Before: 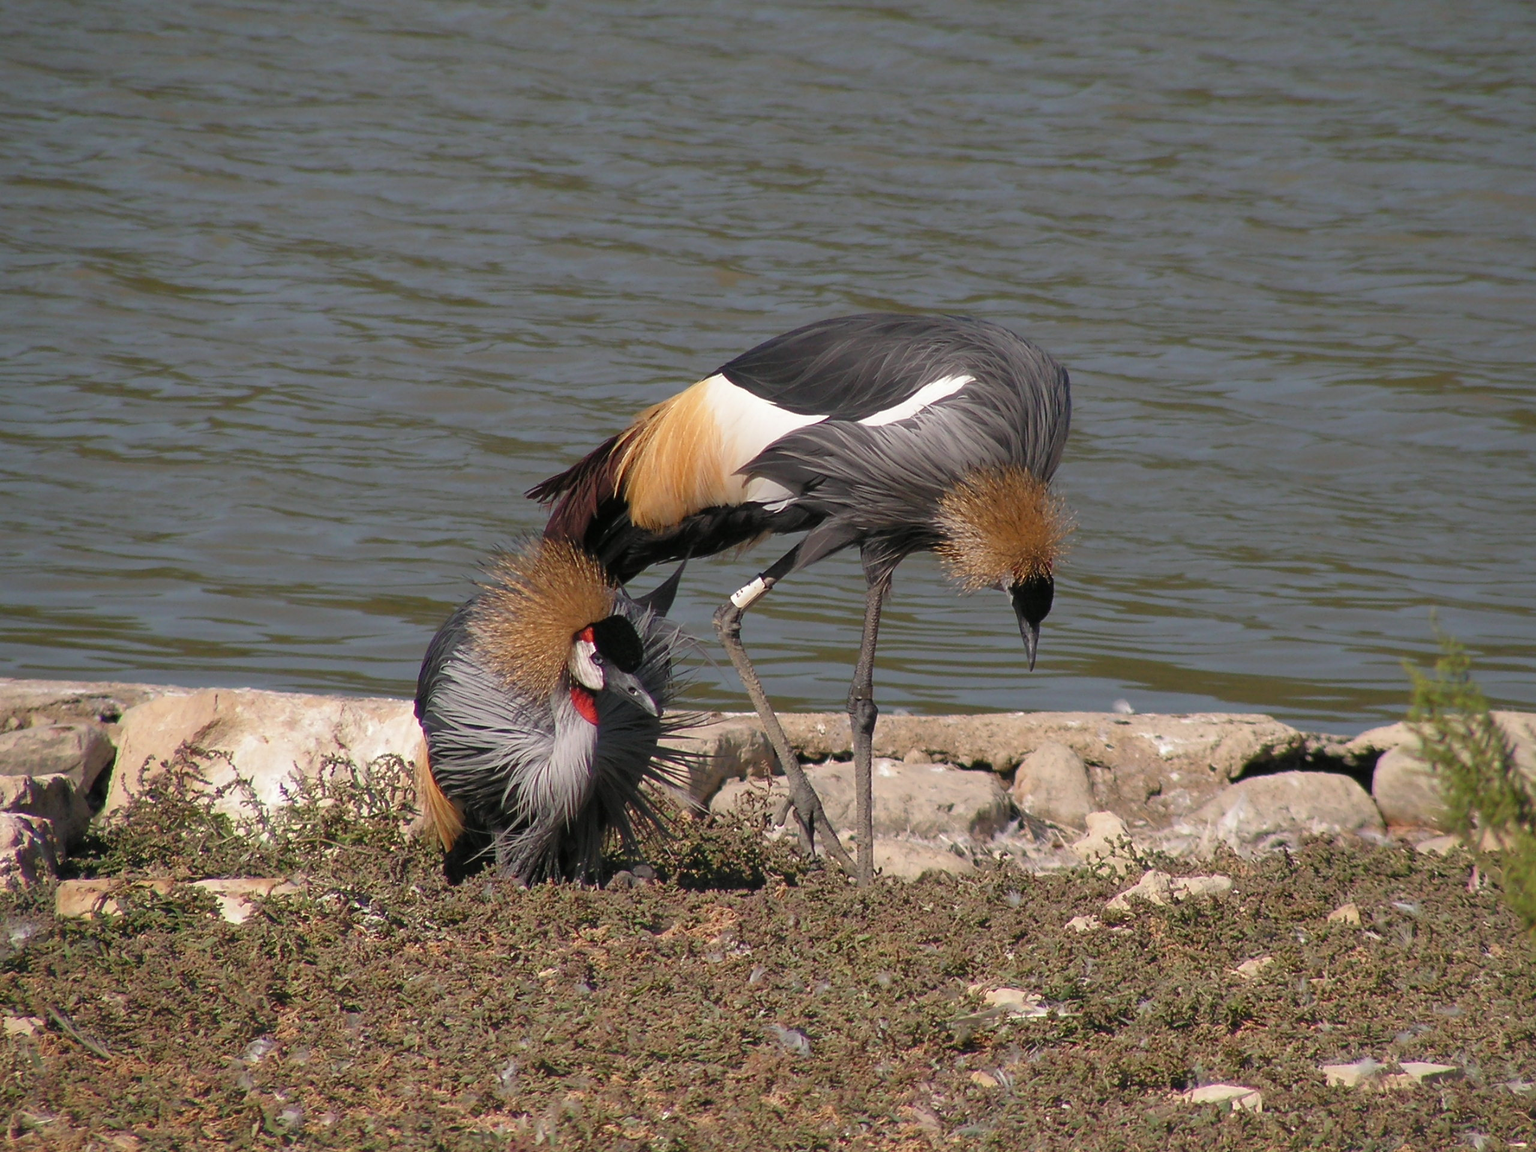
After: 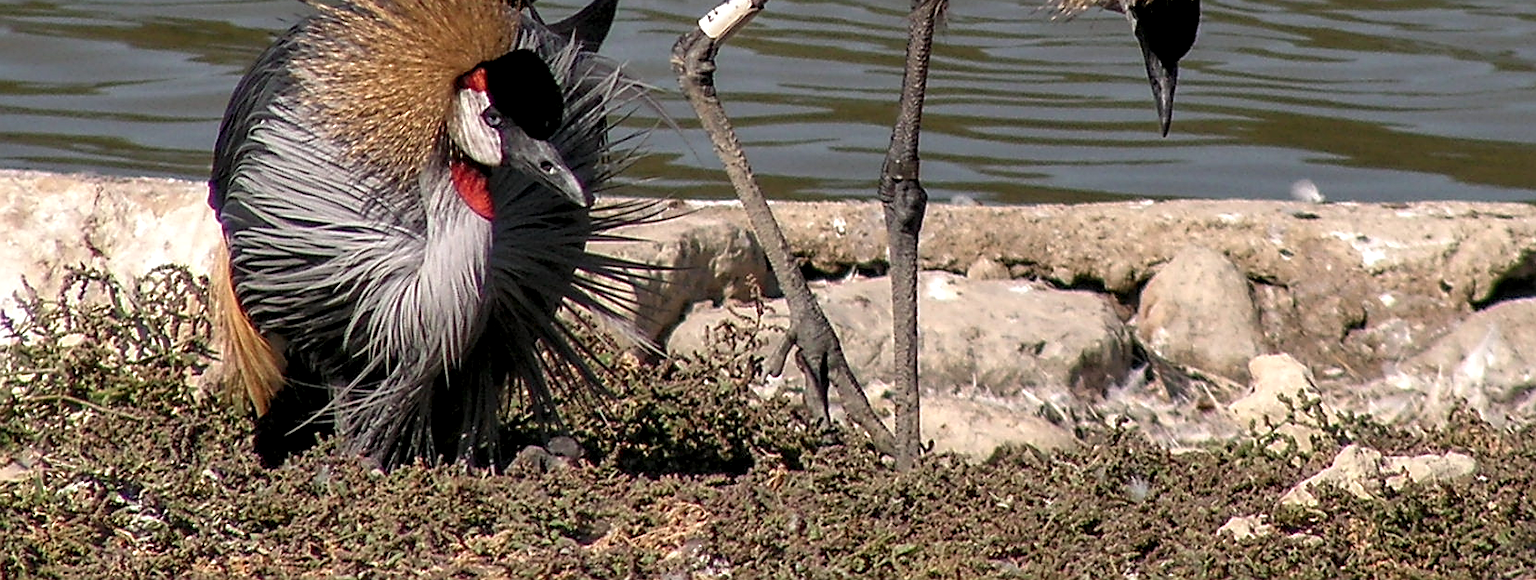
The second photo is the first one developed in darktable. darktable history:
crop: left 18.205%, top 50.652%, right 17.239%, bottom 16.847%
local contrast: highlights 60%, shadows 59%, detail 160%
sharpen: on, module defaults
